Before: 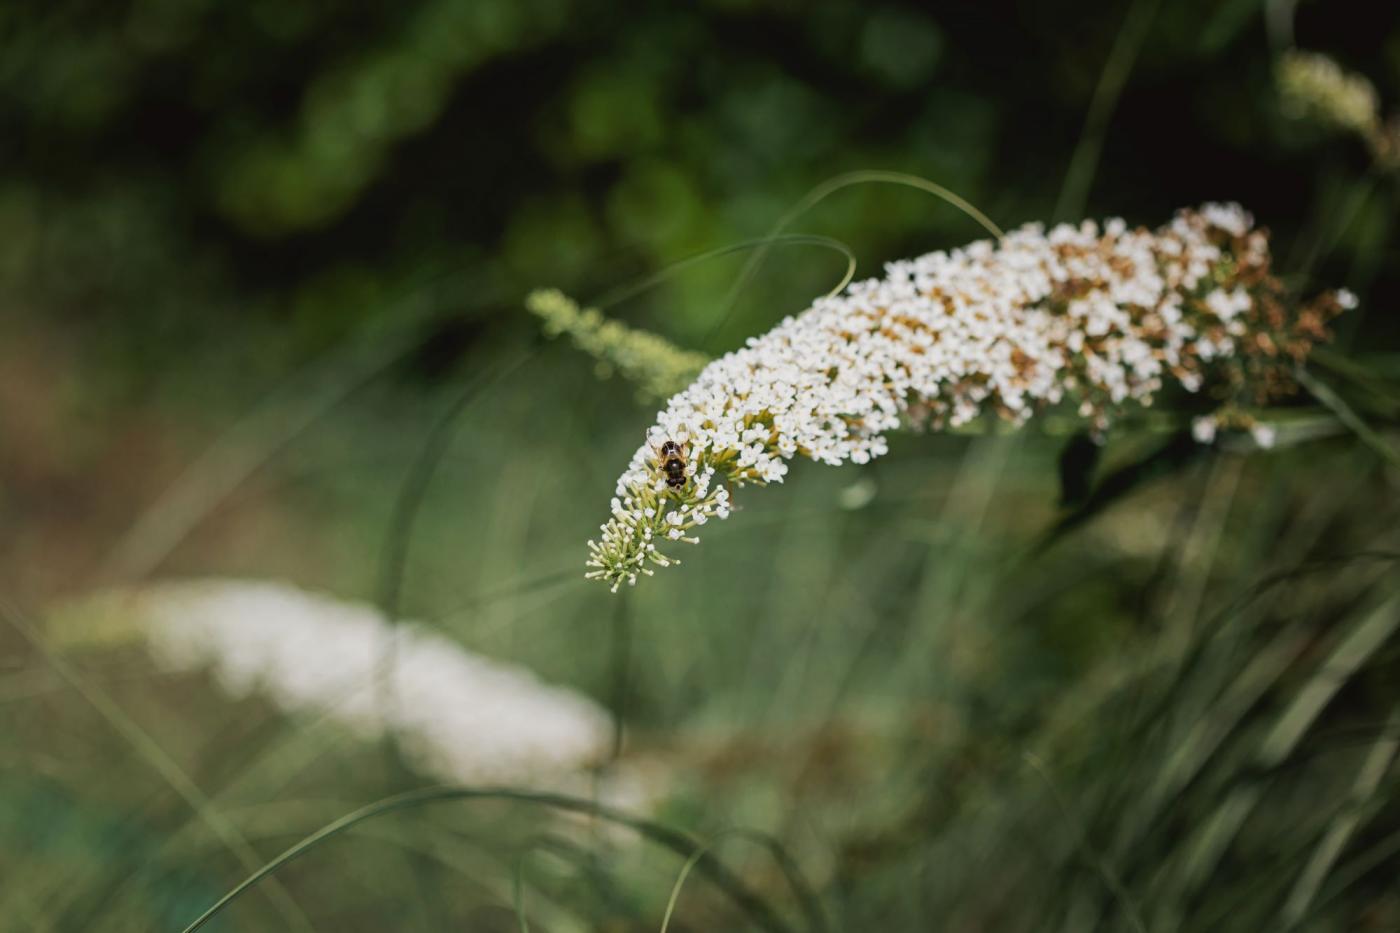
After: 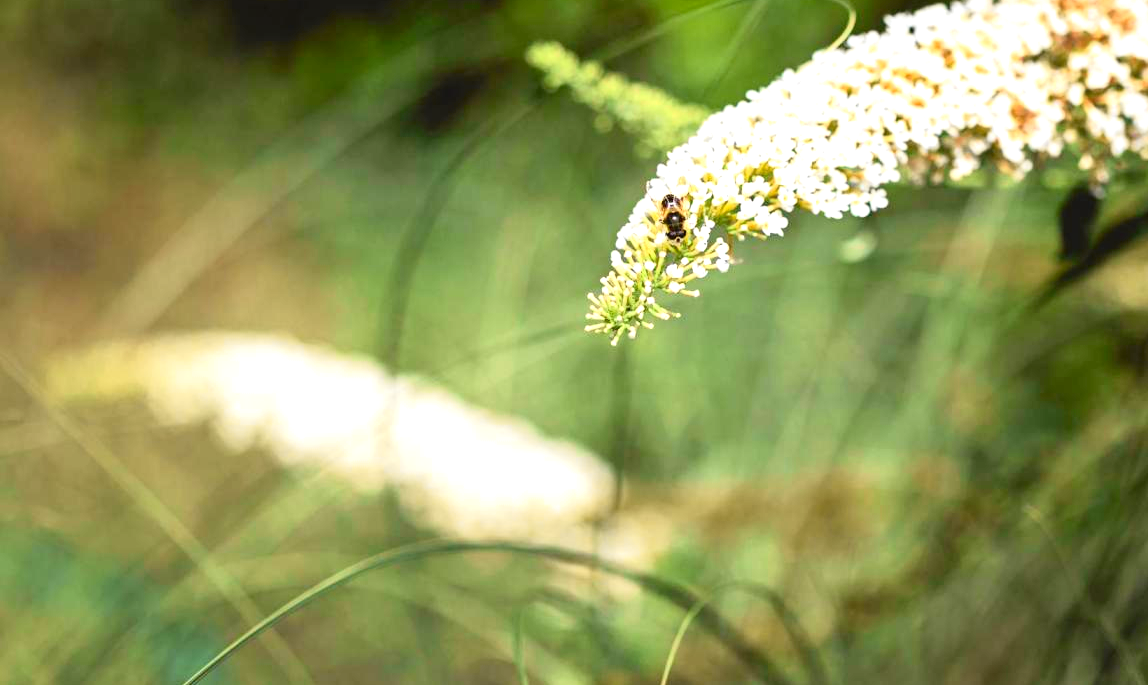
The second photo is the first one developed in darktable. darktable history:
tone curve: curves: ch0 [(0, 0.008) (0.107, 0.083) (0.283, 0.287) (0.461, 0.498) (0.64, 0.691) (0.822, 0.869) (0.998, 0.978)]; ch1 [(0, 0) (0.323, 0.339) (0.438, 0.422) (0.473, 0.487) (0.502, 0.502) (0.527, 0.53) (0.561, 0.583) (0.608, 0.629) (0.669, 0.704) (0.859, 0.899) (1, 1)]; ch2 [(0, 0) (0.33, 0.347) (0.421, 0.456) (0.473, 0.498) (0.502, 0.504) (0.522, 0.524) (0.549, 0.567) (0.585, 0.627) (0.676, 0.724) (1, 1)], color space Lab, independent channels, preserve colors none
crop: top 26.531%, right 17.959%
color correction: highlights a* 0.003, highlights b* -0.283
exposure: black level correction 0, exposure 1.198 EV, compensate exposure bias true, compensate highlight preservation false
